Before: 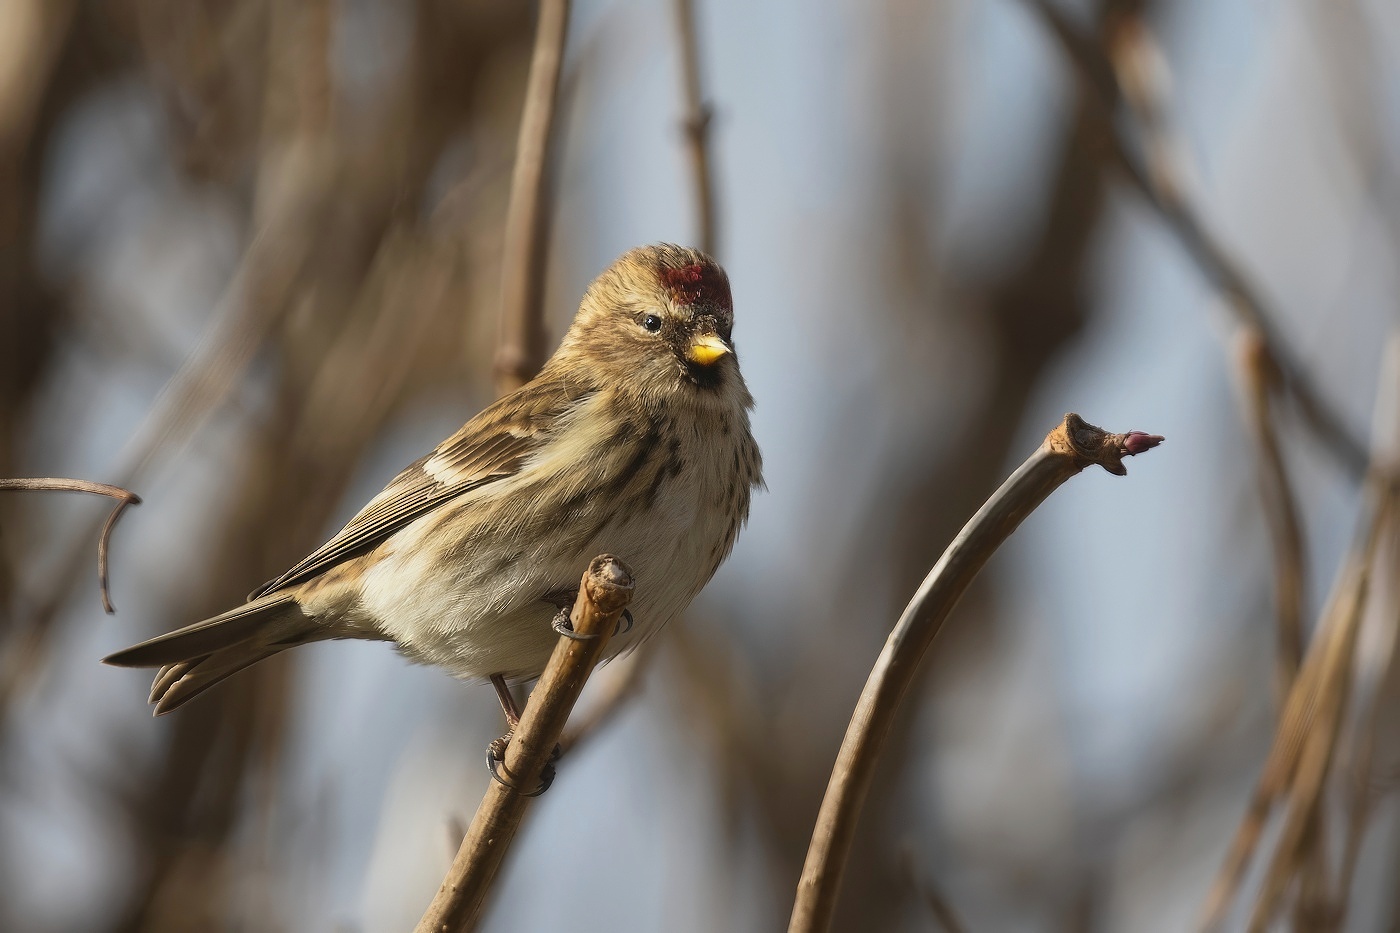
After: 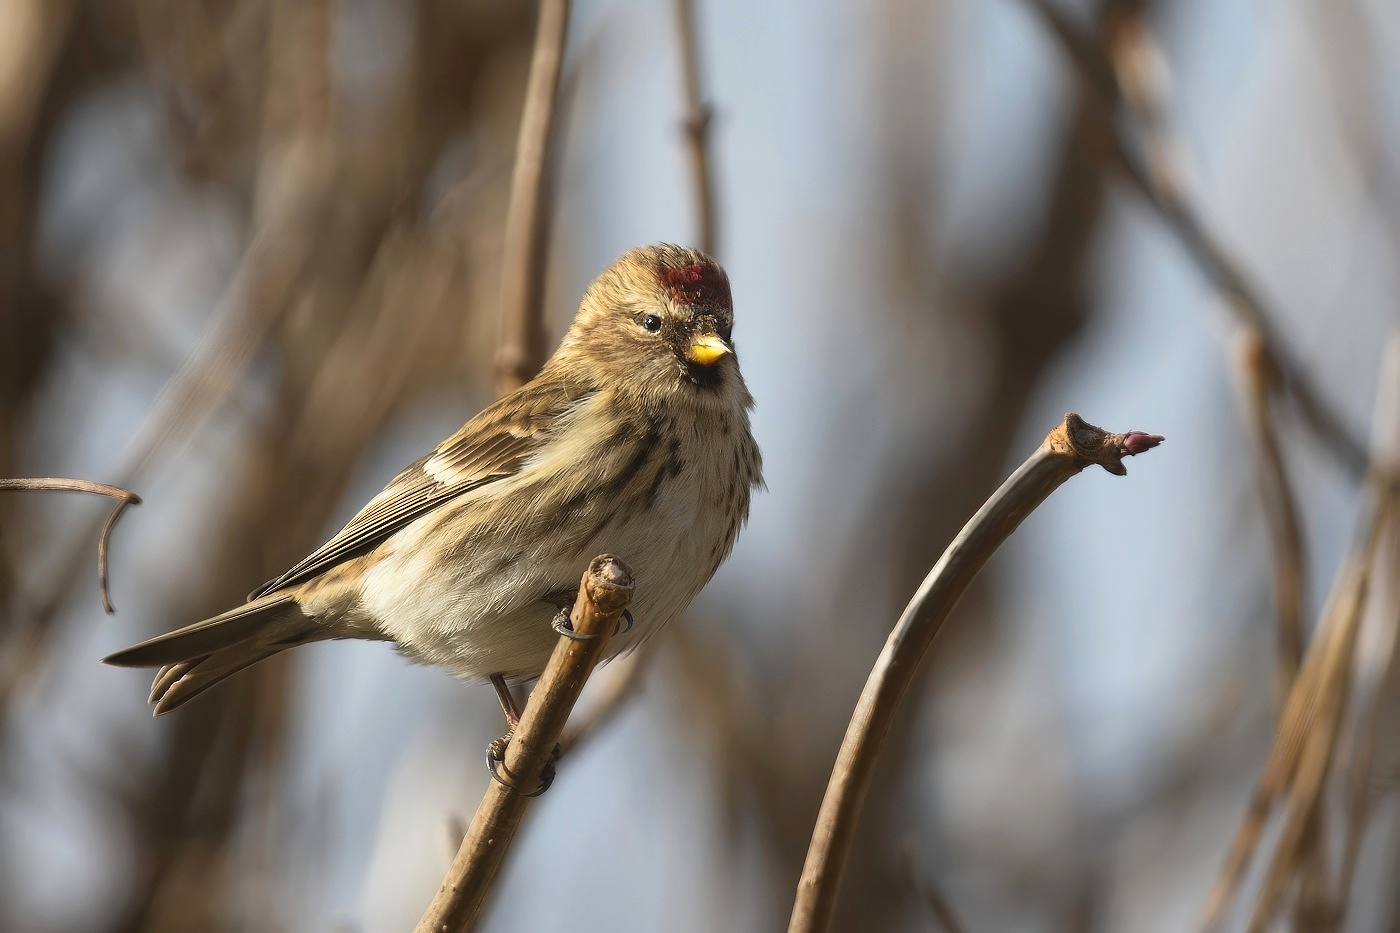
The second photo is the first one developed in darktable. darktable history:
white balance: emerald 1
exposure: exposure 0.207 EV, compensate highlight preservation false
